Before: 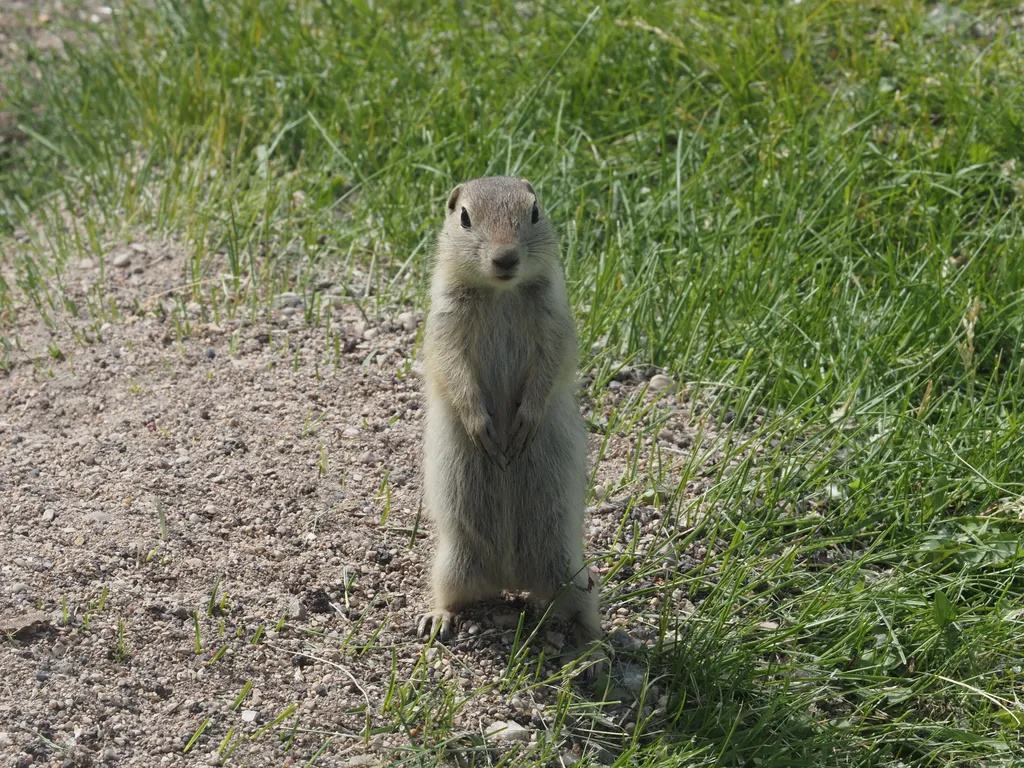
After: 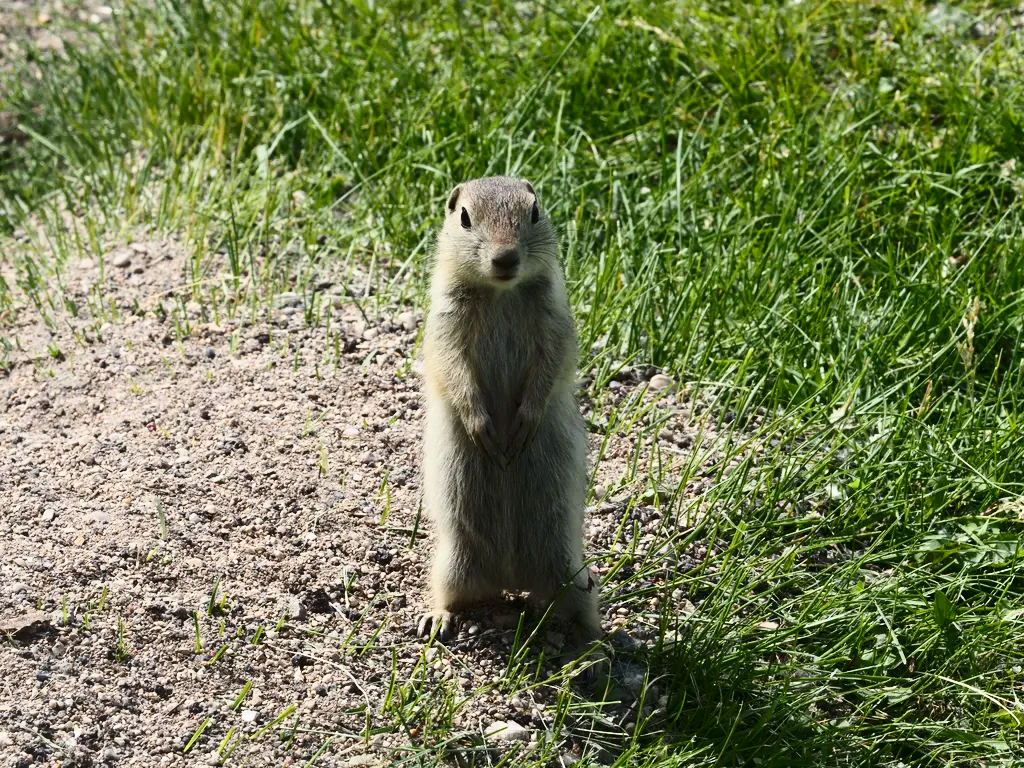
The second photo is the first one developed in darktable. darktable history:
contrast brightness saturation: contrast 0.396, brightness 0.044, saturation 0.254
